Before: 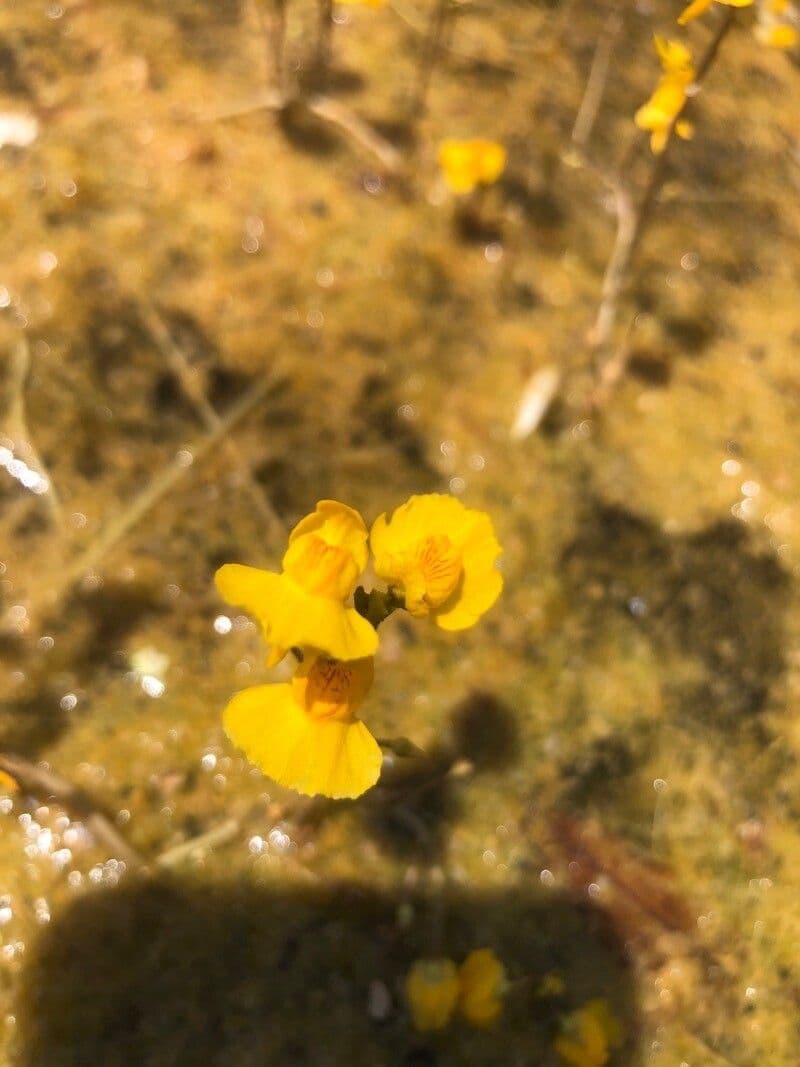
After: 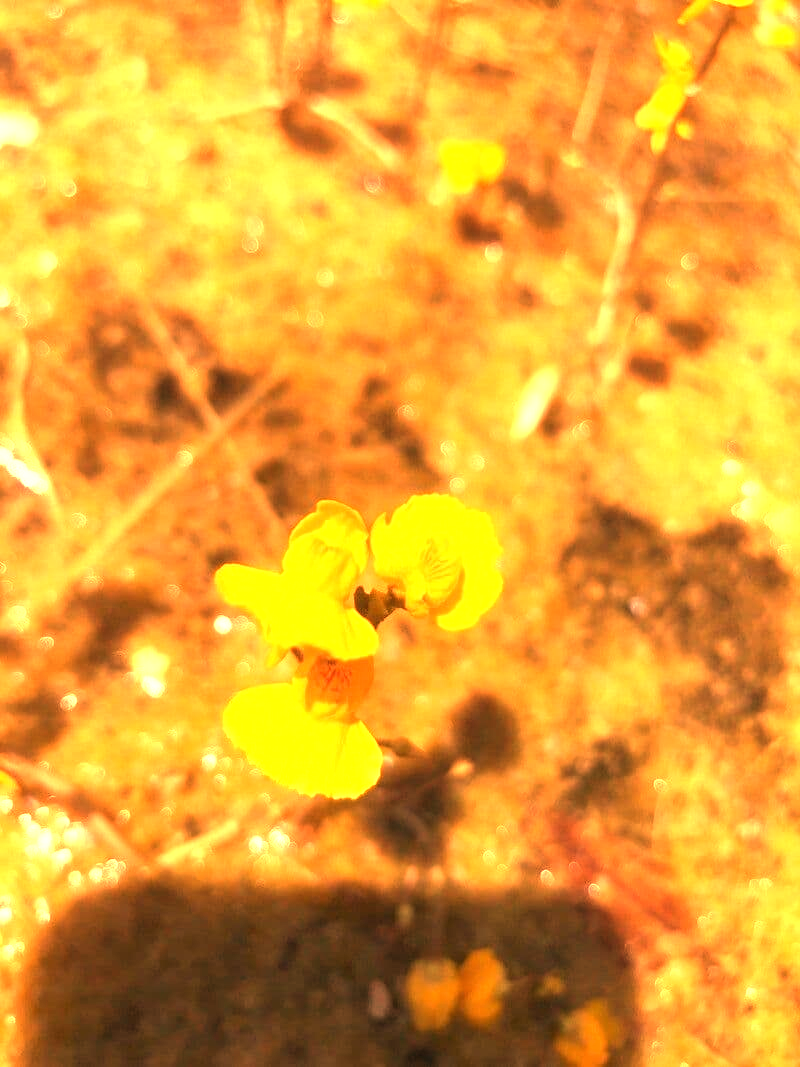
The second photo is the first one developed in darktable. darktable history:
exposure: black level correction 0, exposure 1.1 EV, compensate highlight preservation false
white balance: red 1.467, blue 0.684
